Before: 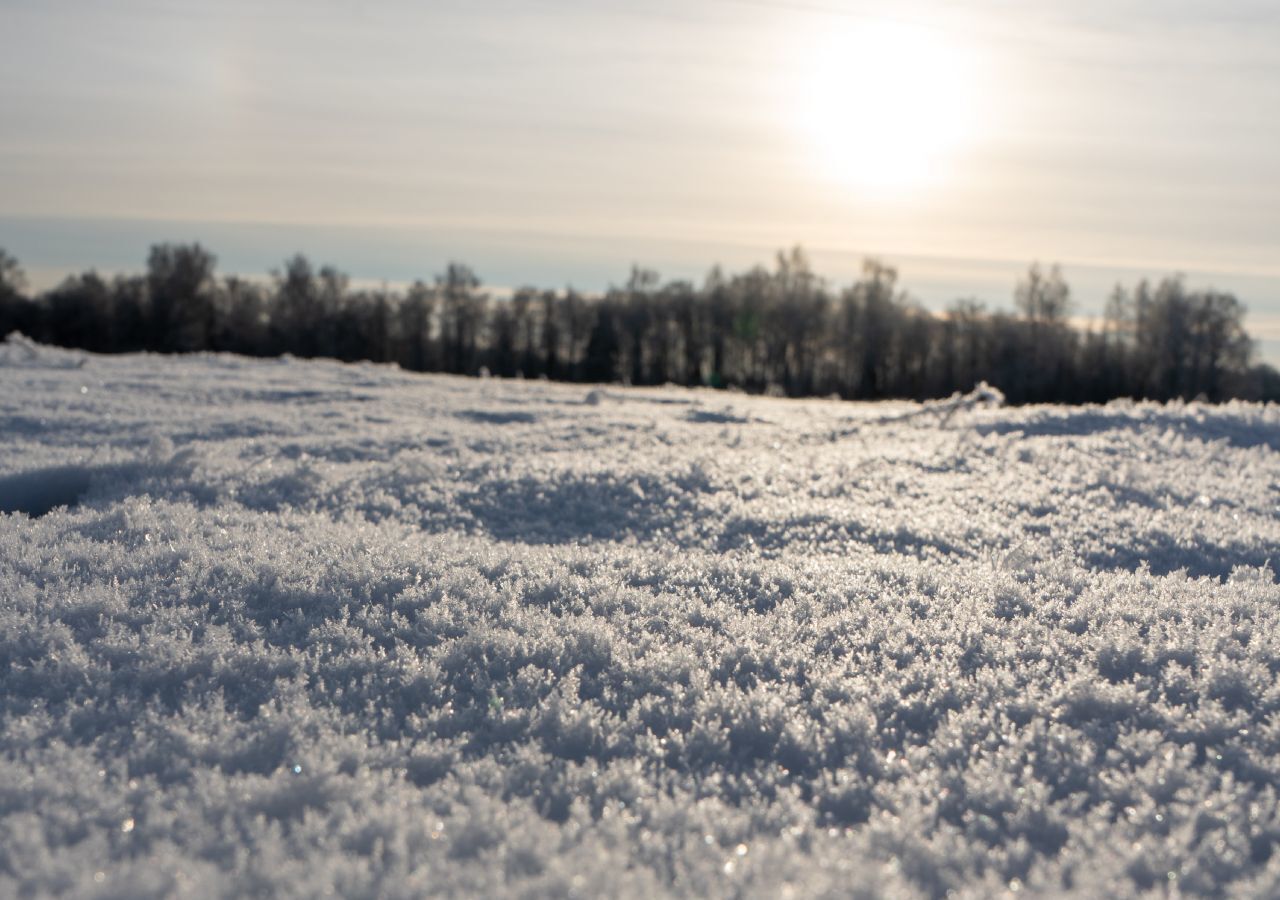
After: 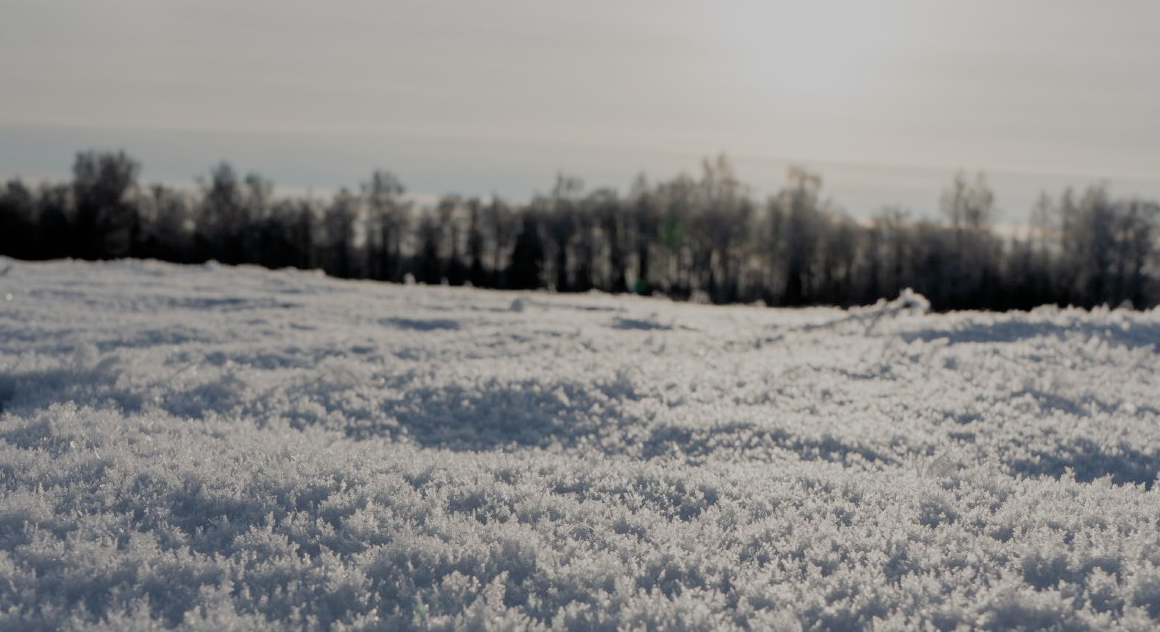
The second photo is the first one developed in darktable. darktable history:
crop: left 5.863%, top 10.412%, right 3.48%, bottom 19.358%
filmic rgb: black relative exposure -6.57 EV, white relative exposure 4.75 EV, hardness 3.16, contrast 0.81, add noise in highlights 0.001, preserve chrominance no, color science v3 (2019), use custom middle-gray values true, contrast in highlights soft
